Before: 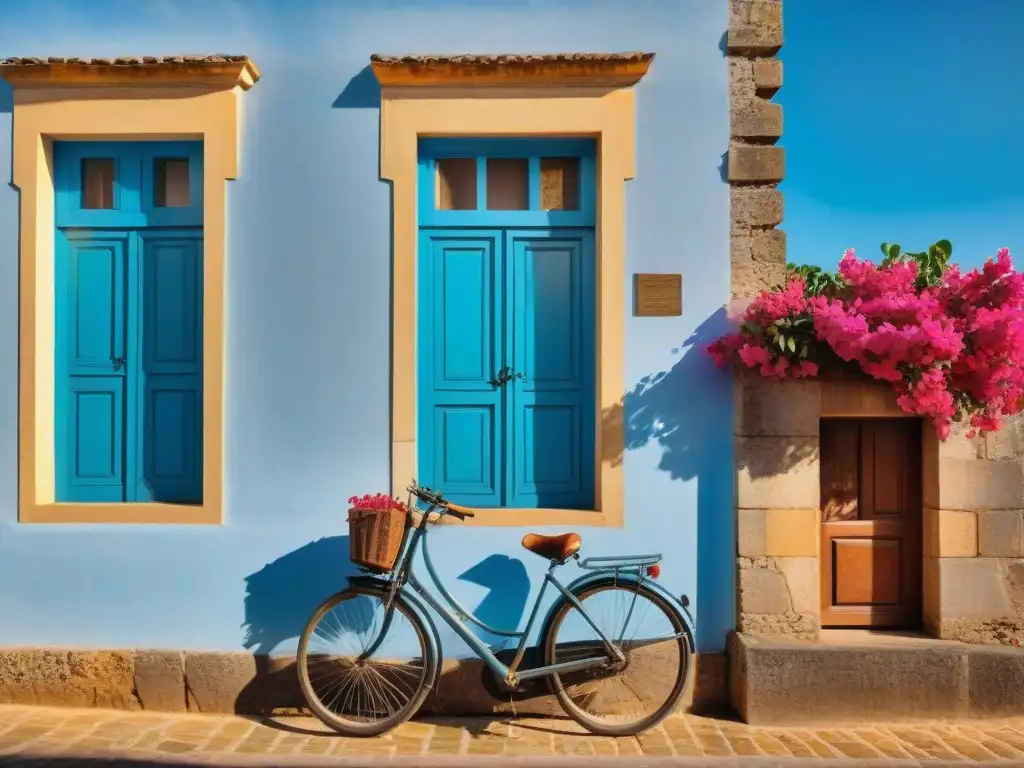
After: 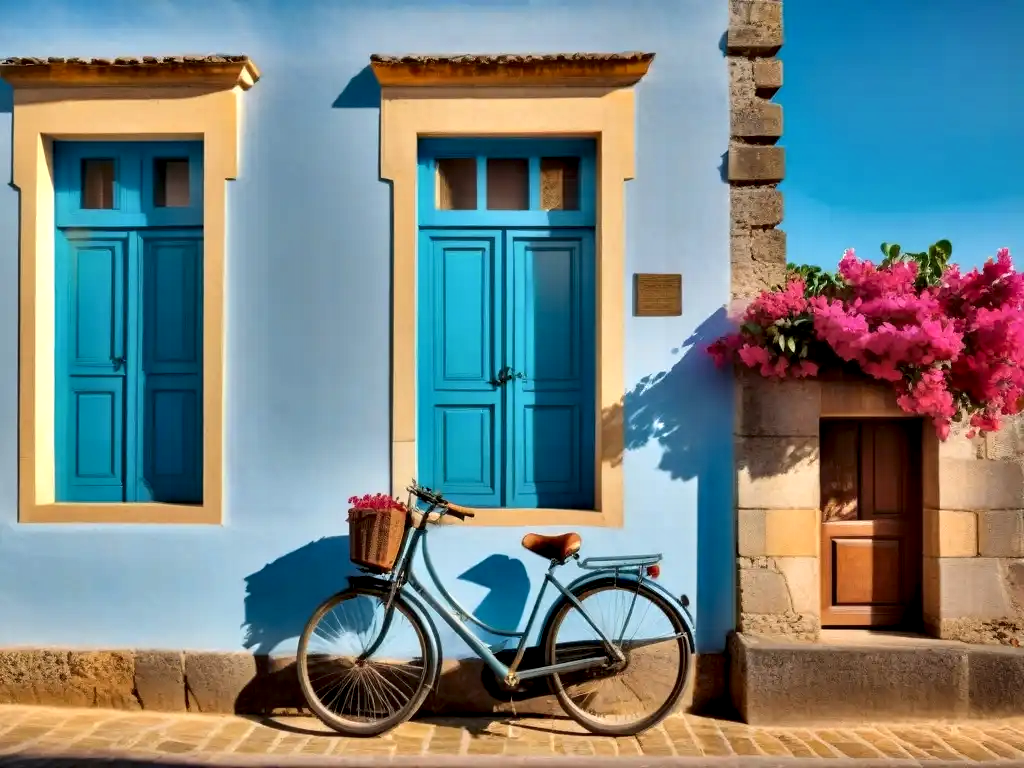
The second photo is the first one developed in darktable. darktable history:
contrast equalizer: octaves 7, y [[0.601, 0.6, 0.598, 0.598, 0.6, 0.601], [0.5 ×6], [0.5 ×6], [0 ×6], [0 ×6]], mix 0.748
